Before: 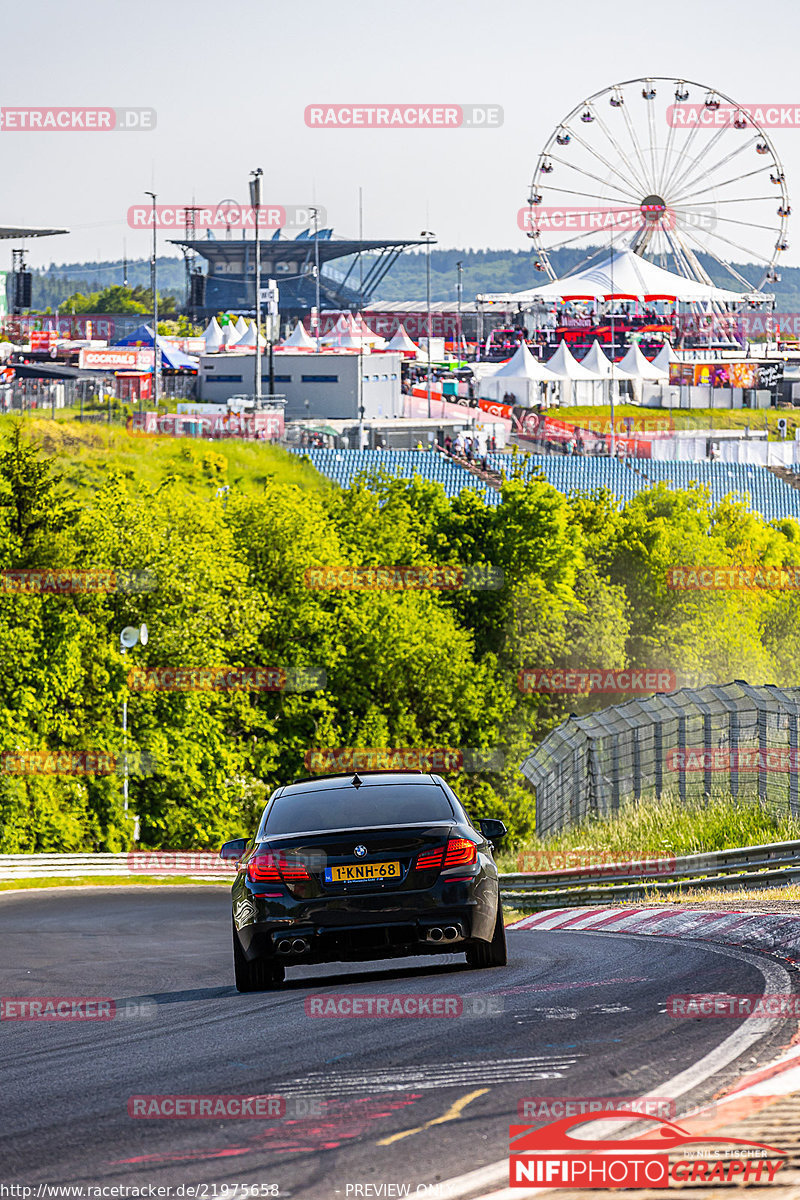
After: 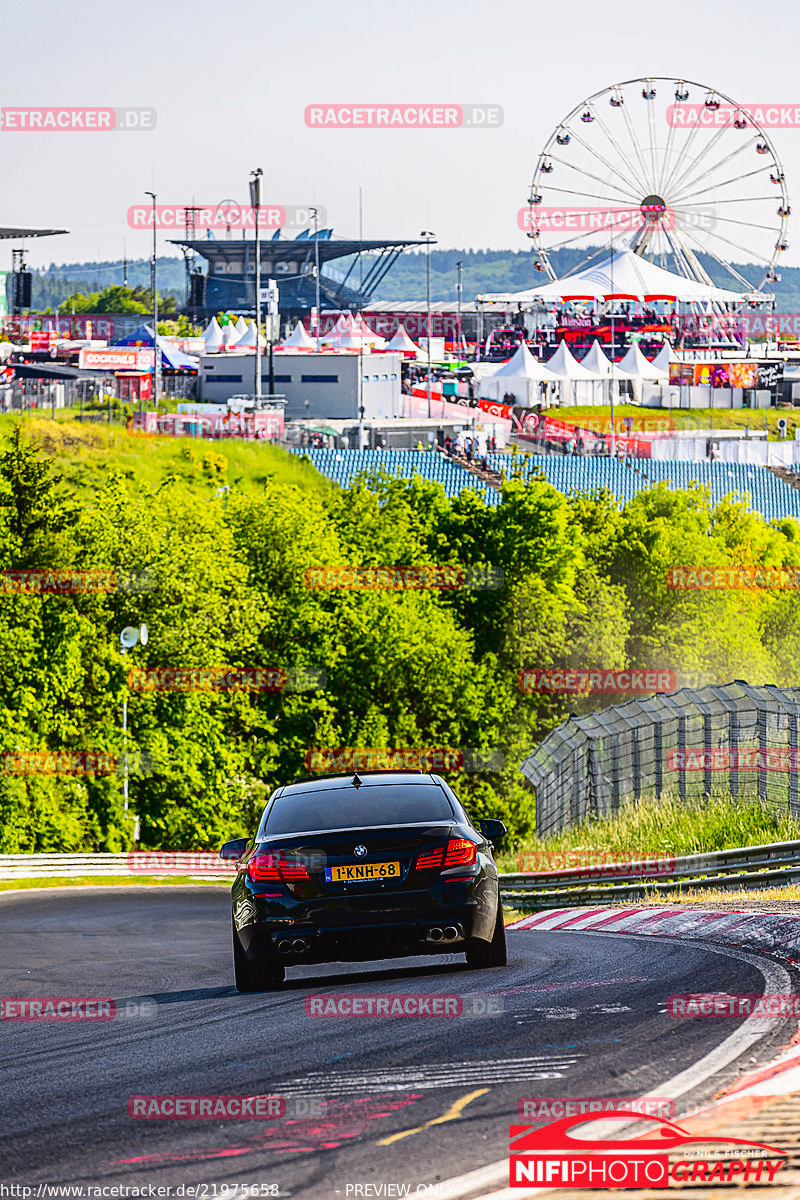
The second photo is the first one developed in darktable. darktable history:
tone curve: curves: ch0 [(0, 0.023) (0.132, 0.075) (0.241, 0.178) (0.487, 0.491) (0.782, 0.8) (1, 0.989)]; ch1 [(0, 0) (0.396, 0.369) (0.467, 0.454) (0.498, 0.5) (0.518, 0.517) (0.57, 0.586) (0.619, 0.663) (0.692, 0.744) (1, 1)]; ch2 [(0, 0) (0.427, 0.416) (0.483, 0.481) (0.503, 0.503) (0.526, 0.527) (0.563, 0.573) (0.632, 0.667) (0.705, 0.737) (0.985, 0.966)], color space Lab, independent channels, preserve colors none
